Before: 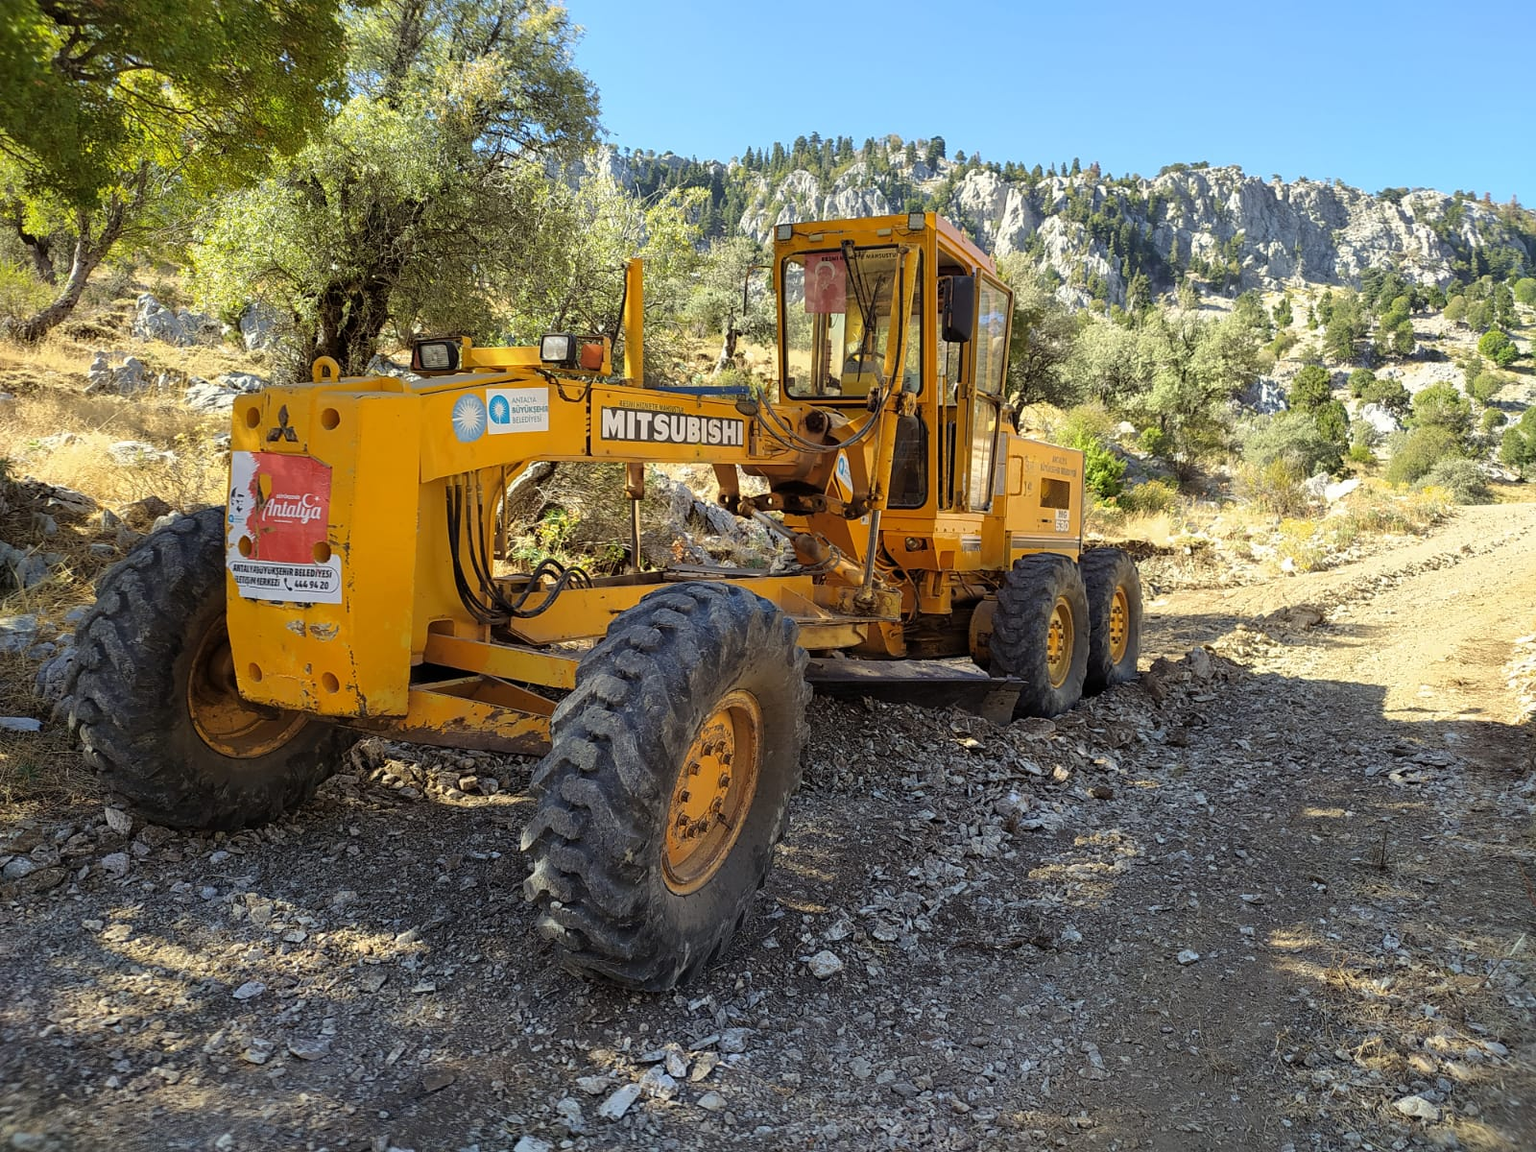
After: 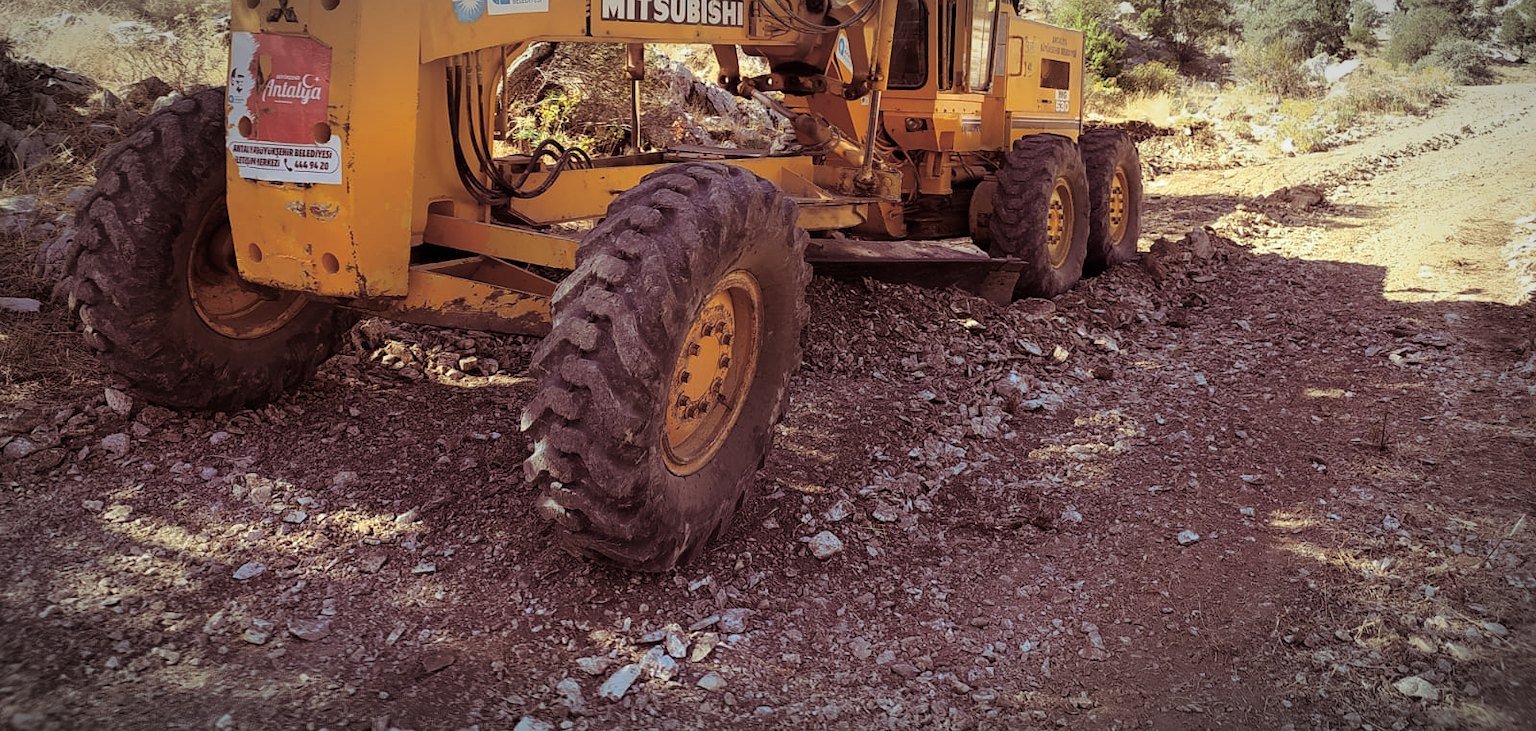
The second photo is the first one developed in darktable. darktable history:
vignetting: automatic ratio true
crop and rotate: top 36.435%
split-toning: shadows › hue 360°
